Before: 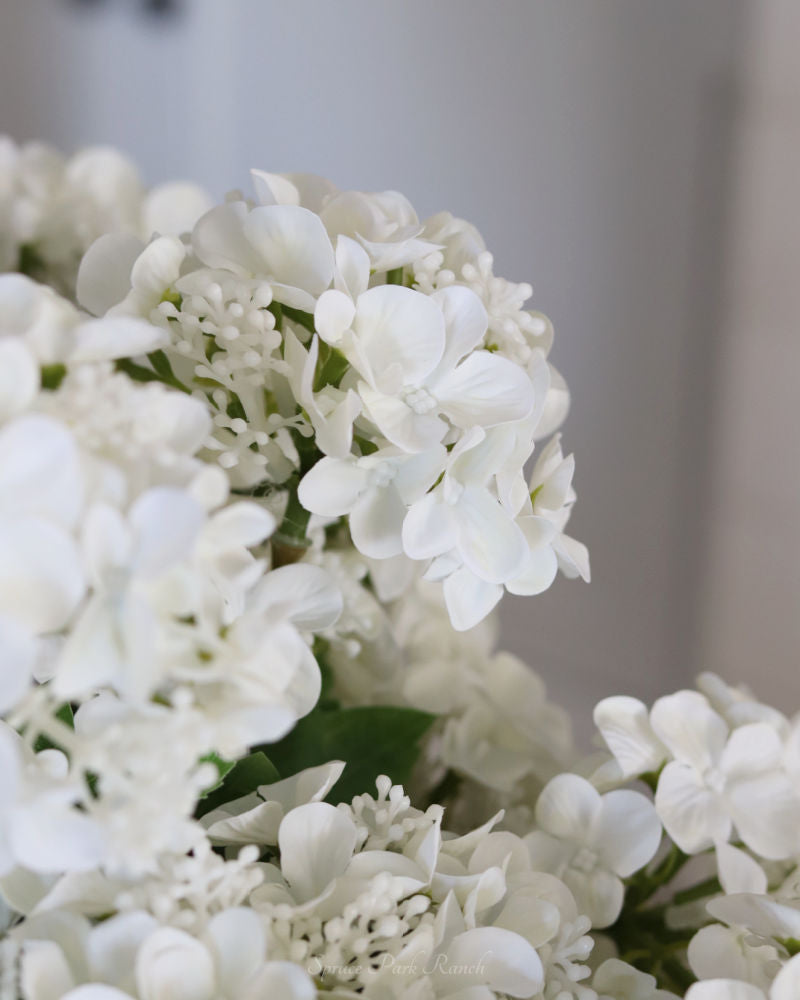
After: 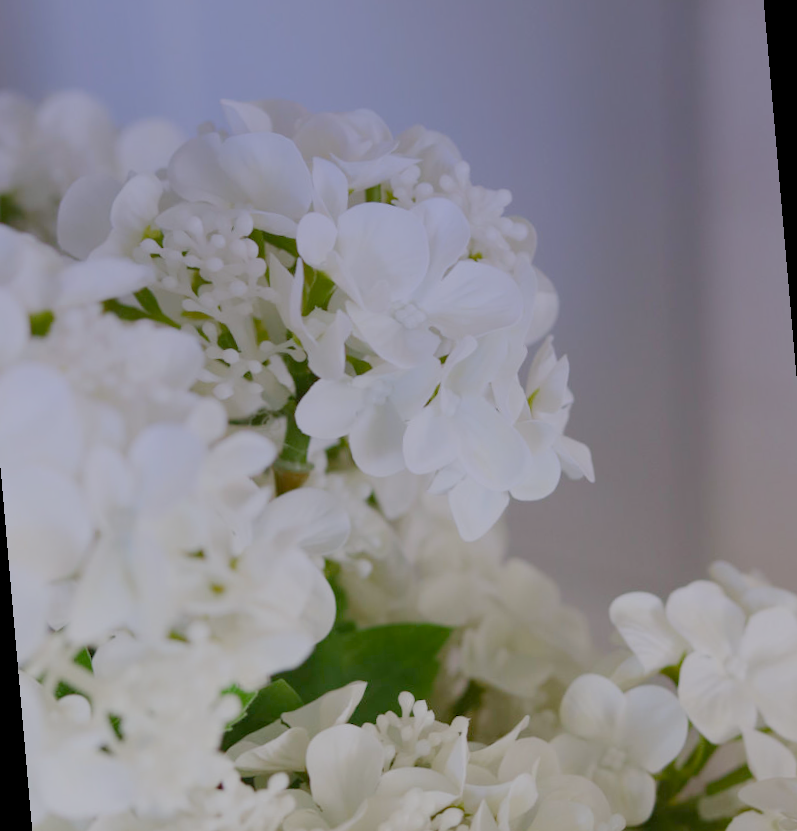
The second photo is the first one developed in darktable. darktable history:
rotate and perspective: rotation -5°, crop left 0.05, crop right 0.952, crop top 0.11, crop bottom 0.89
base curve: curves: ch0 [(0, 0) (0.235, 0.266) (0.503, 0.496) (0.786, 0.72) (1, 1)]
color balance rgb: shadows lift › chroma 1%, shadows lift › hue 113°, highlights gain › chroma 0.2%, highlights gain › hue 333°, perceptual saturation grading › global saturation 20%, perceptual saturation grading › highlights -50%, perceptual saturation grading › shadows 25%, contrast -30%
graduated density: hue 238.83°, saturation 50%
